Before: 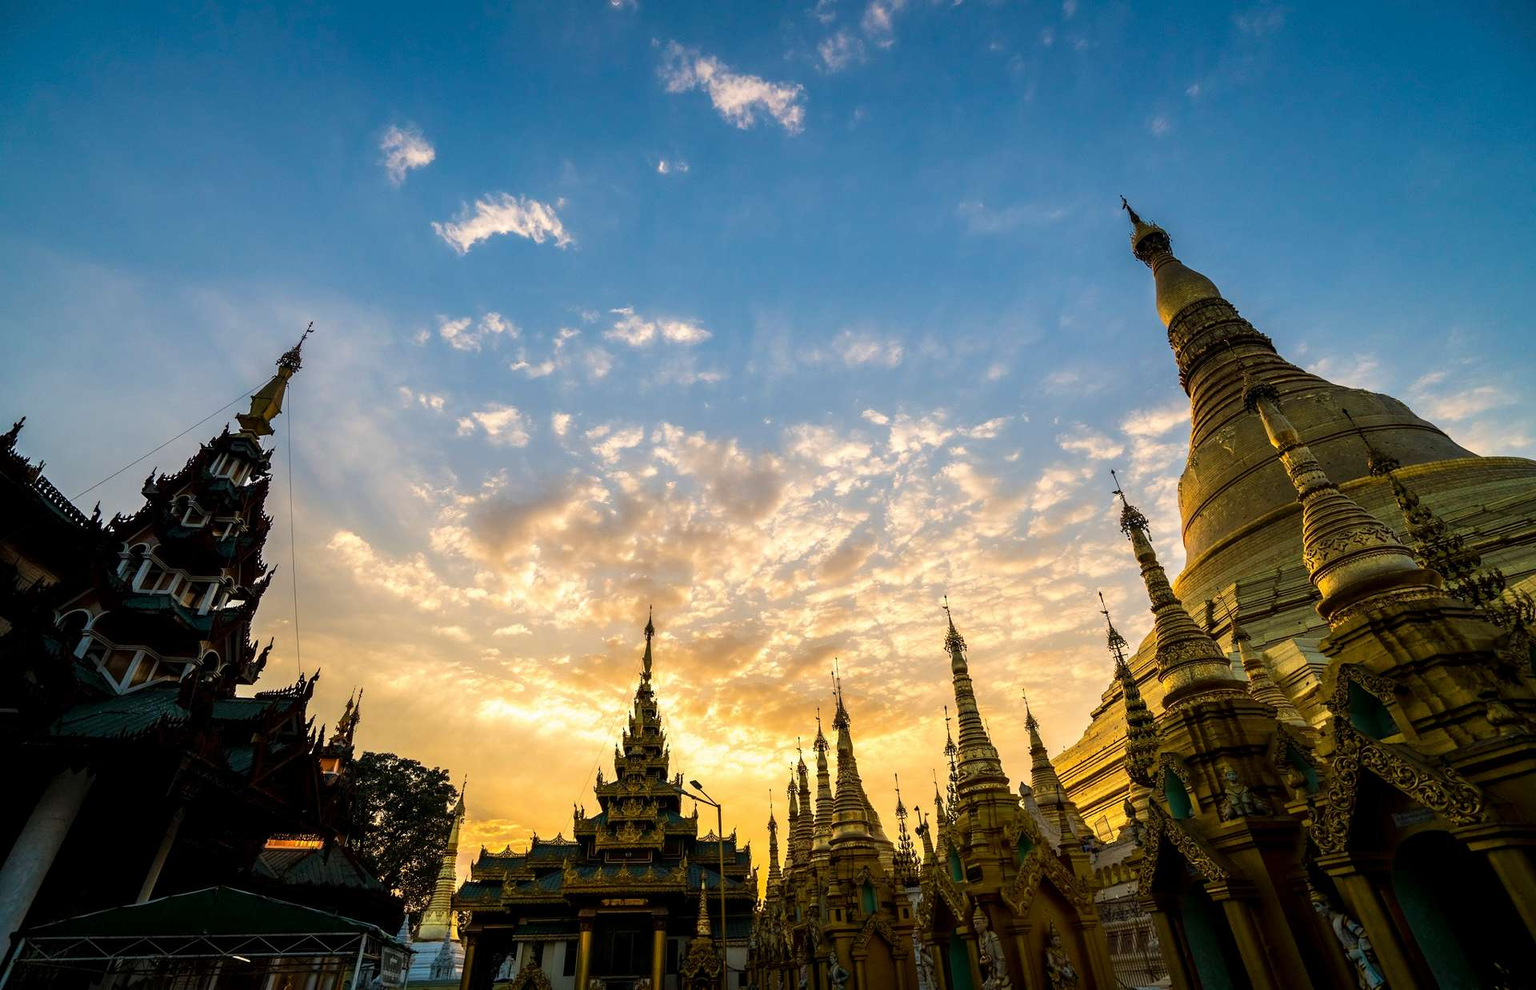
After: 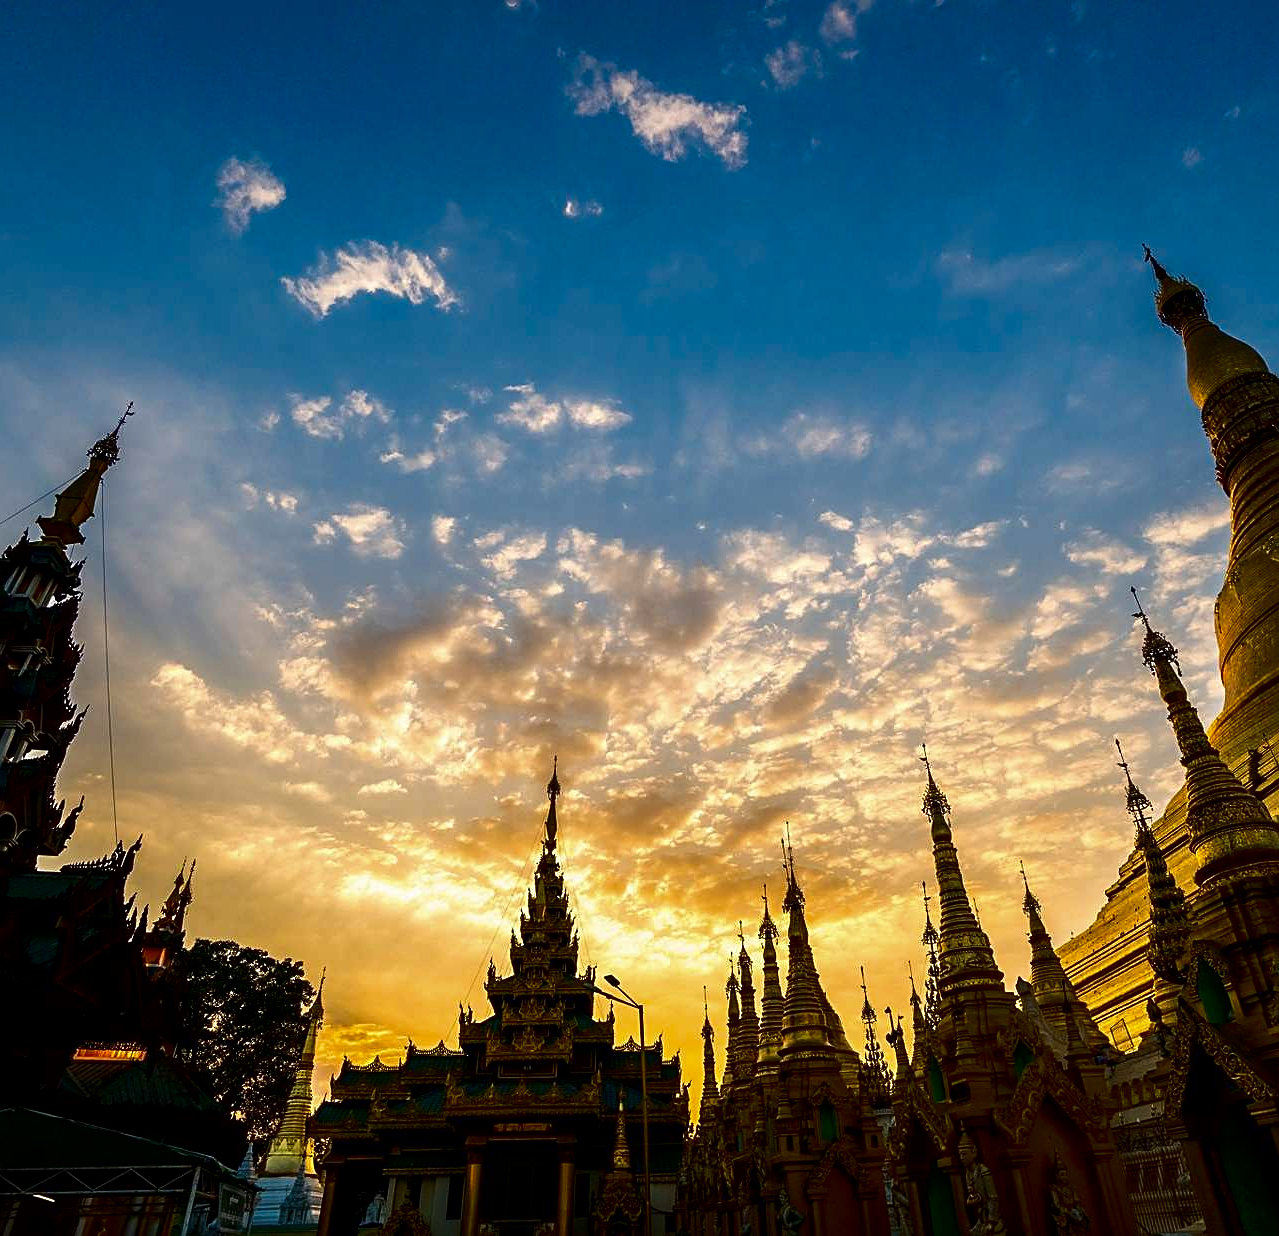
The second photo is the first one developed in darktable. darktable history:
contrast brightness saturation: contrast 0.095, brightness -0.279, saturation 0.146
sharpen: amount 0.494
crop and rotate: left 13.442%, right 19.904%
